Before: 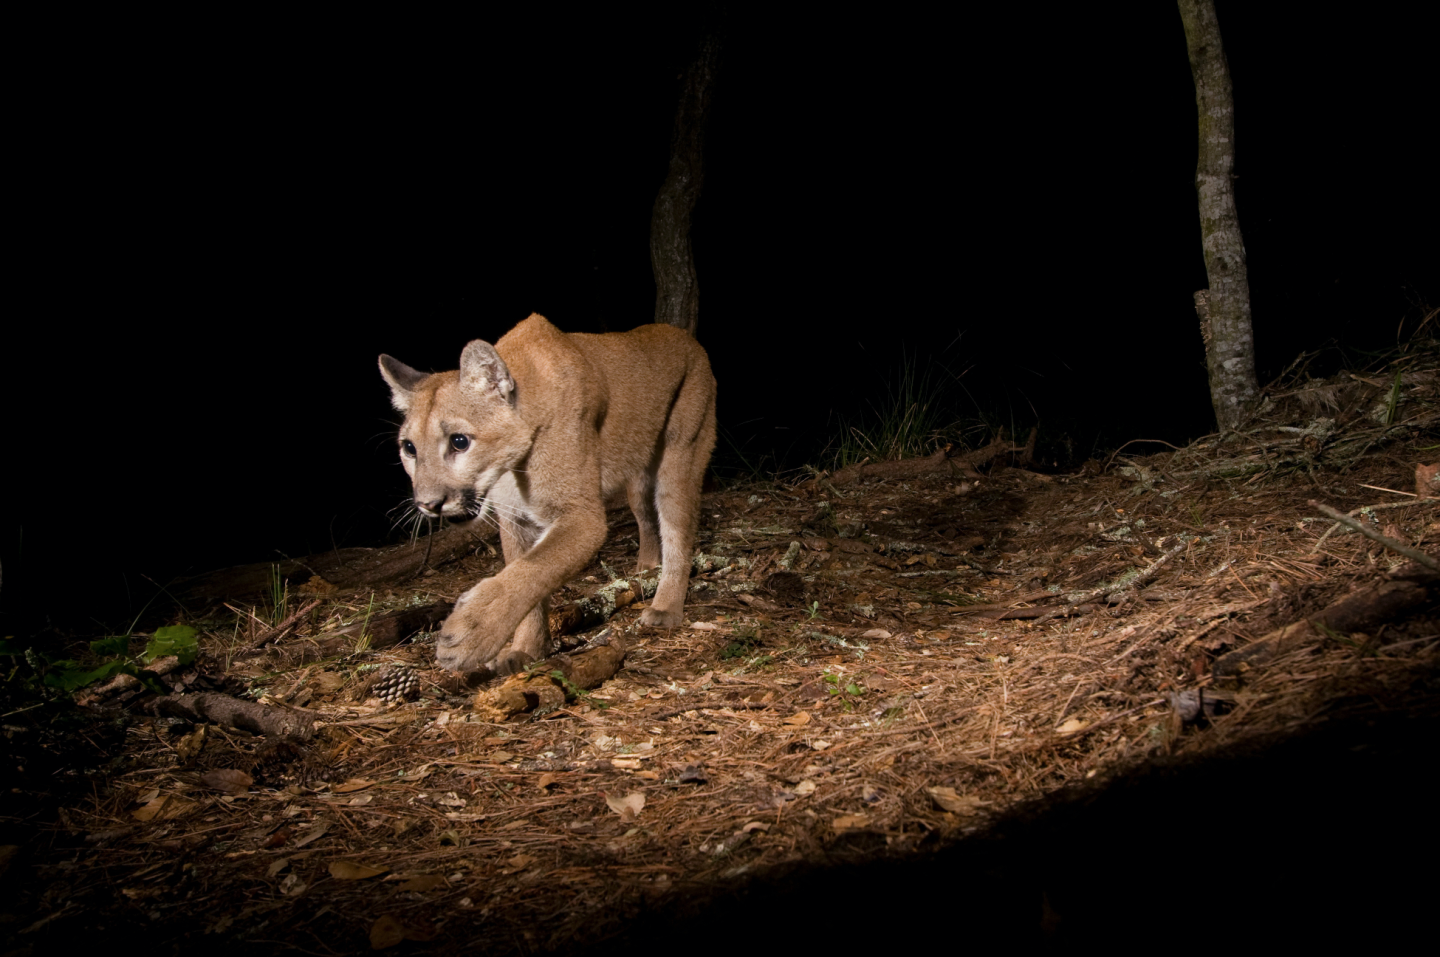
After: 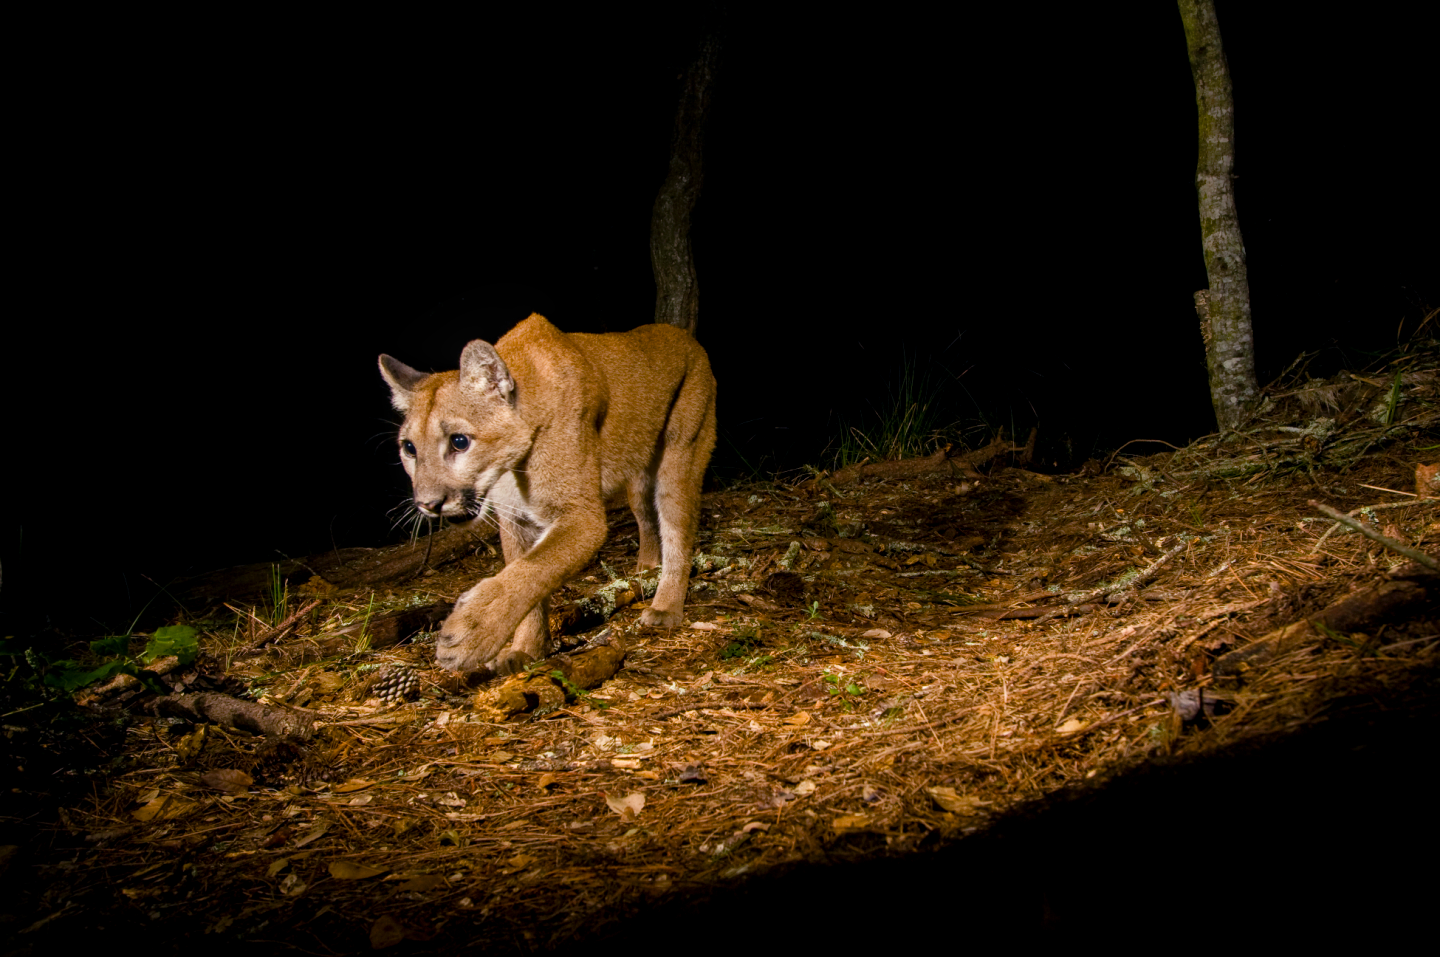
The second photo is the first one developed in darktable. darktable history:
color balance rgb: shadows lift › chroma 2.004%, shadows lift › hue 217.37°, power › hue 174.07°, perceptual saturation grading › global saturation 20%, perceptual saturation grading › highlights -24.913%, perceptual saturation grading › shadows 25.299%, global vibrance 44.905%
local contrast: on, module defaults
